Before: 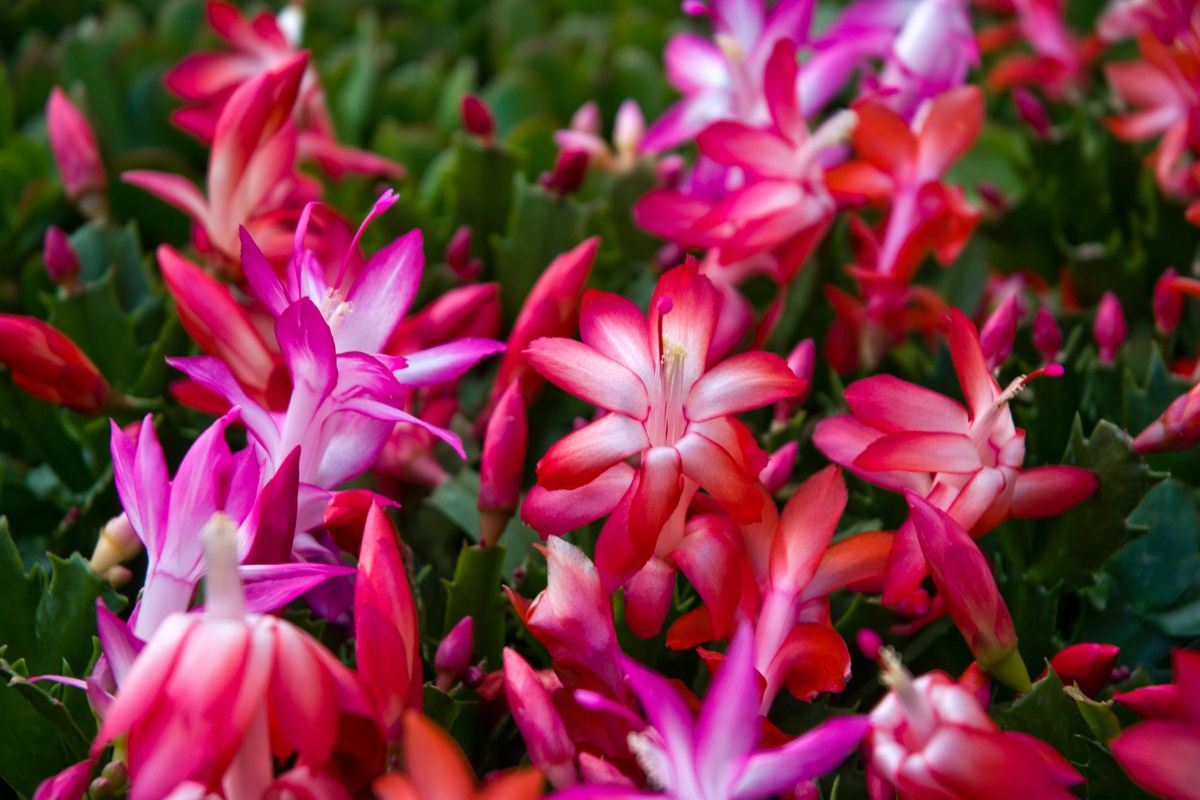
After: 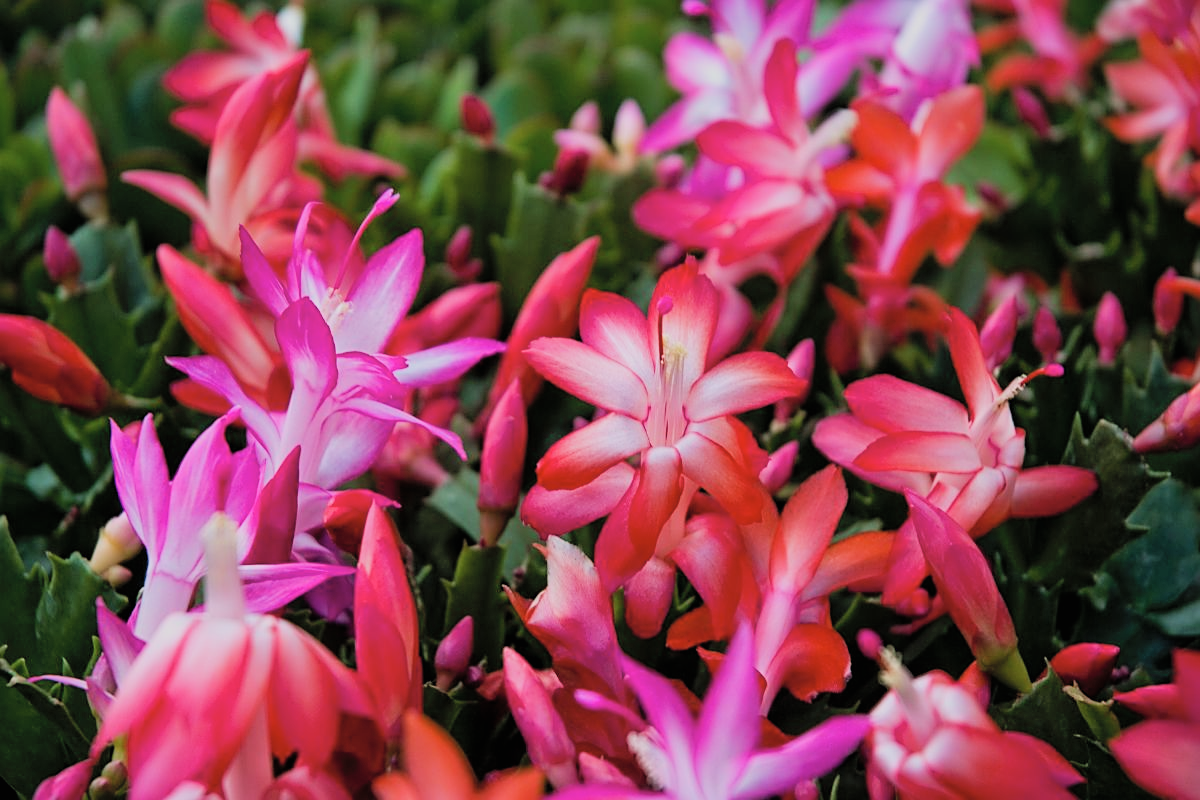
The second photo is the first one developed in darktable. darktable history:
sharpen: on, module defaults
filmic rgb: black relative exposure -7.65 EV, white relative exposure 4.56 EV, hardness 3.61
contrast brightness saturation: brightness 0.13
